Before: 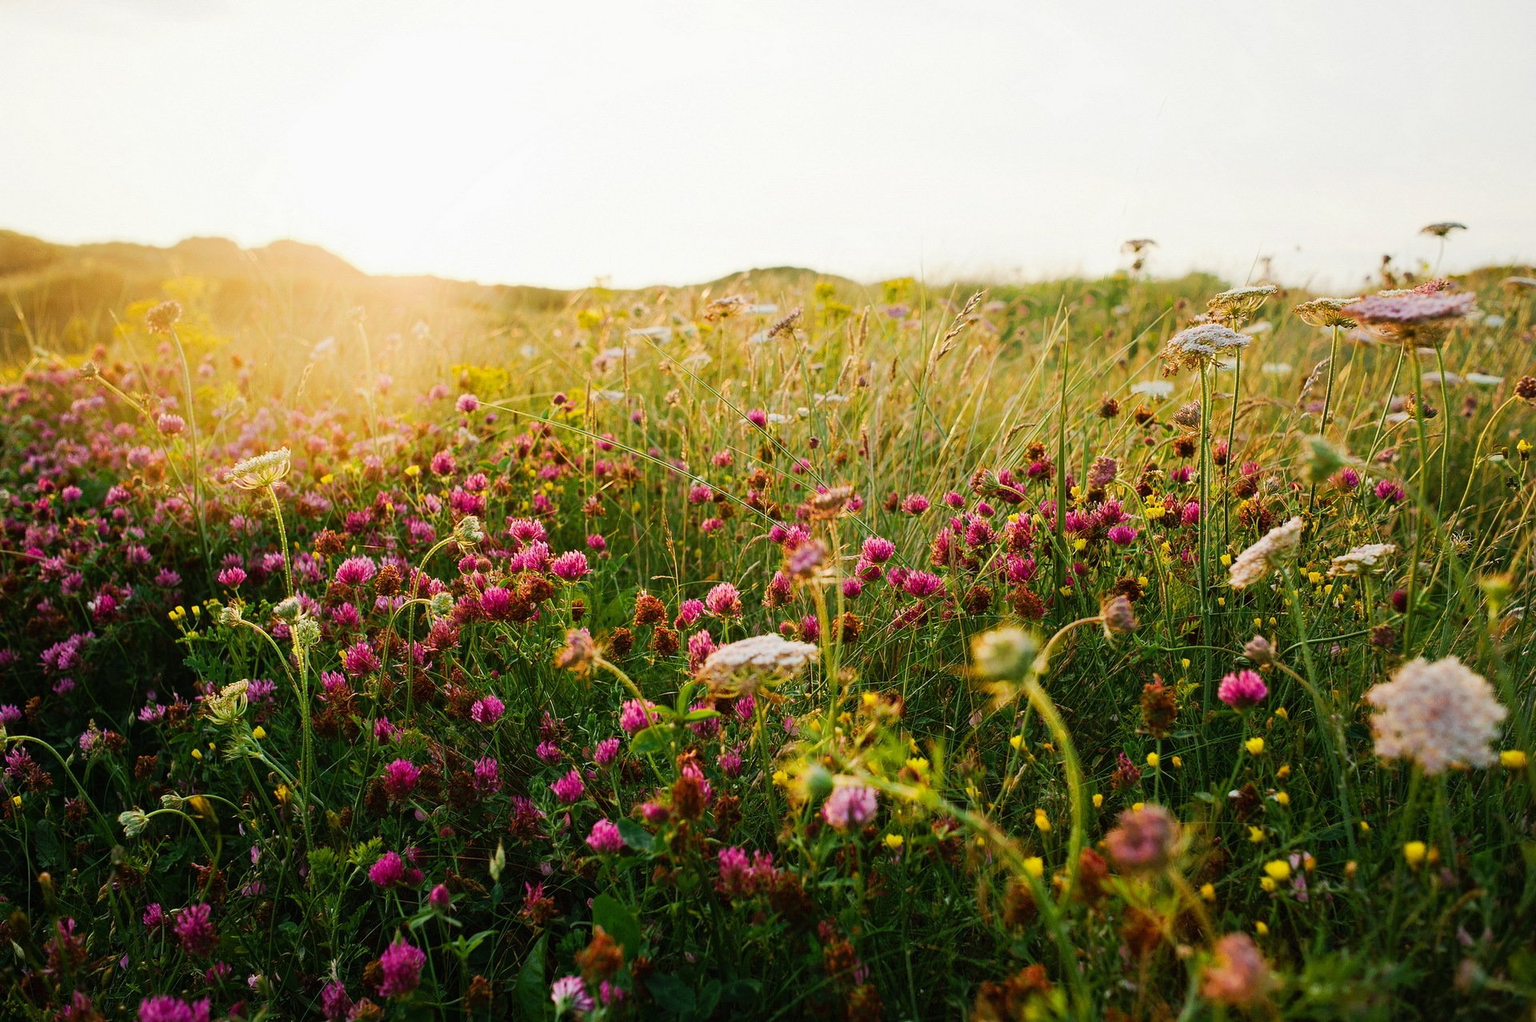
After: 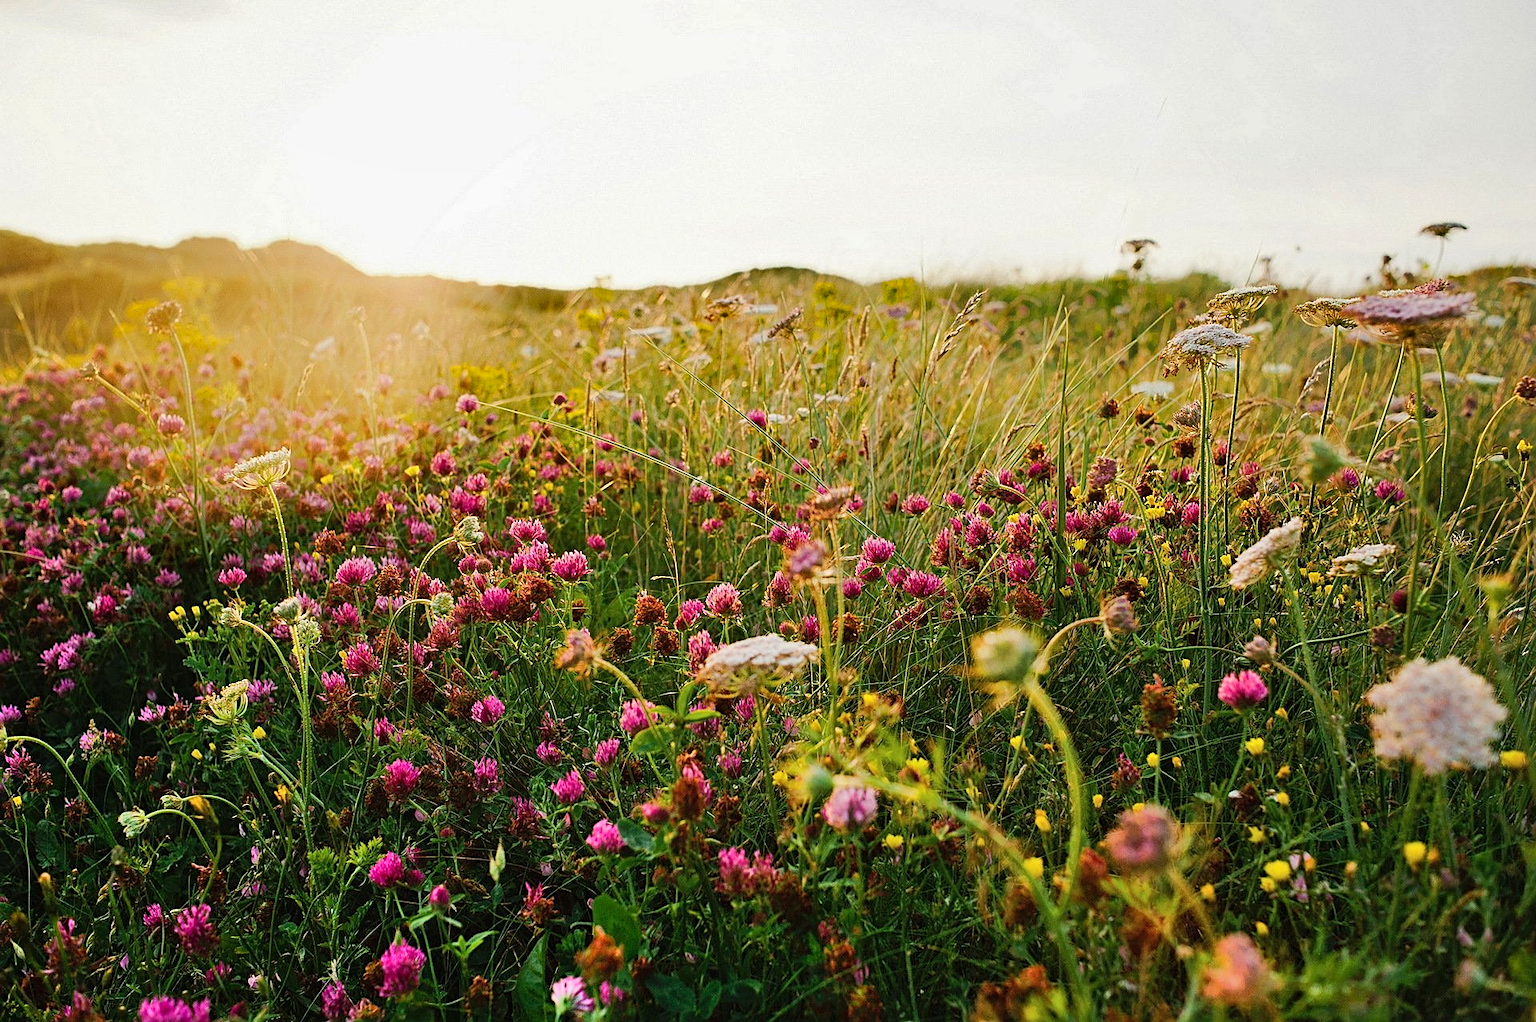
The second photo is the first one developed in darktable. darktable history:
tone equalizer: edges refinement/feathering 500, mask exposure compensation -1.57 EV, preserve details no
shadows and highlights: soften with gaussian
sharpen: on, module defaults
